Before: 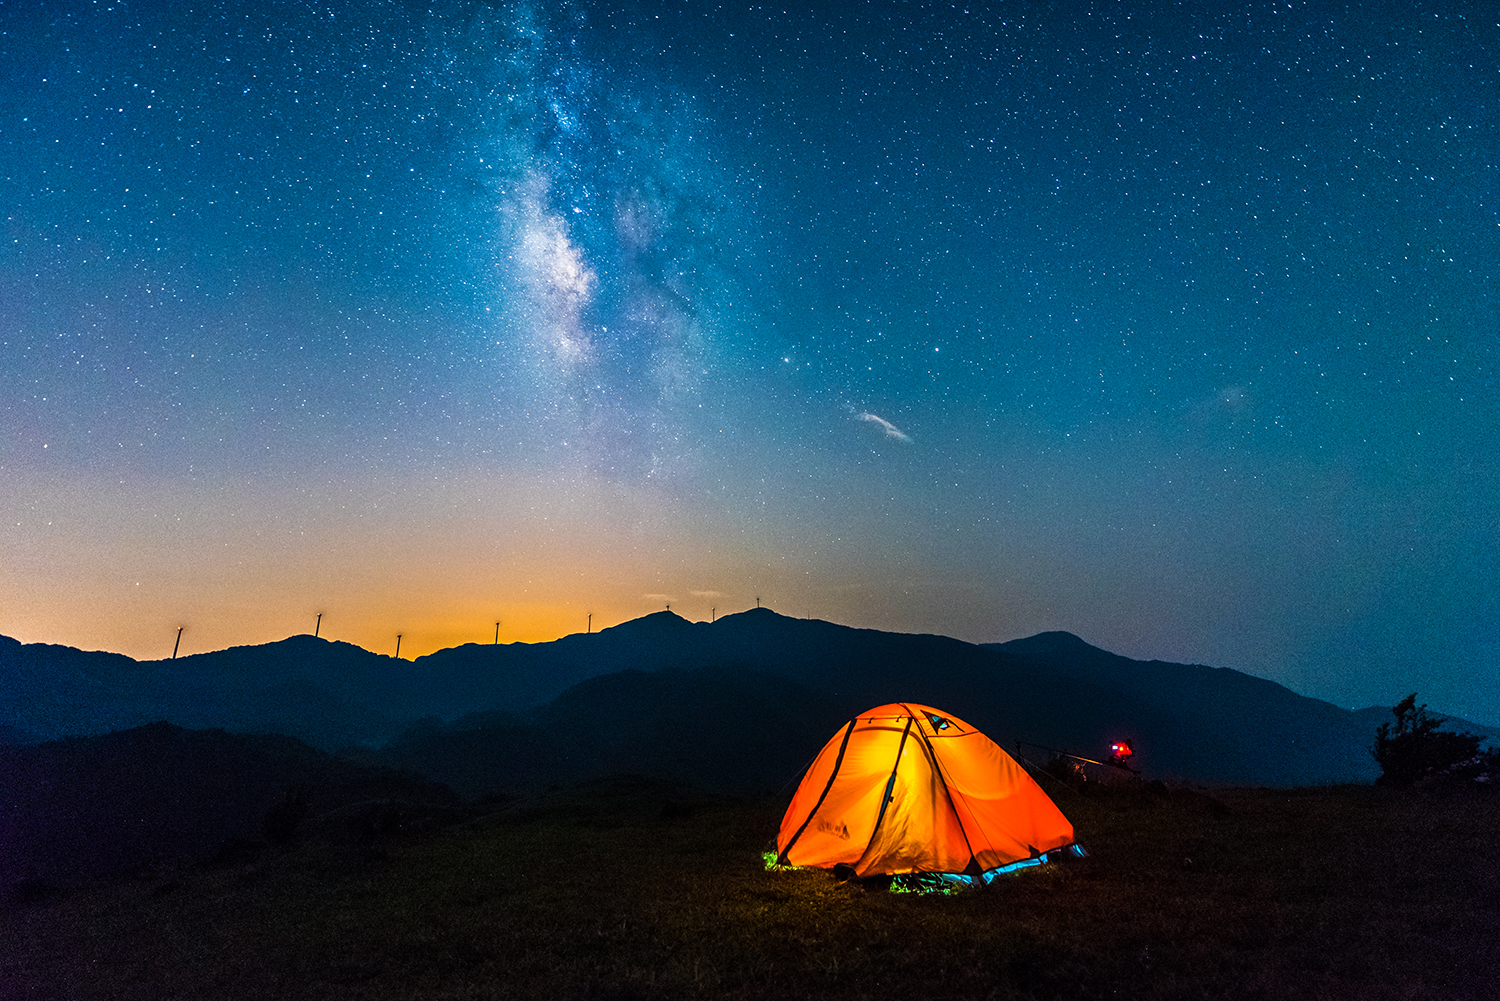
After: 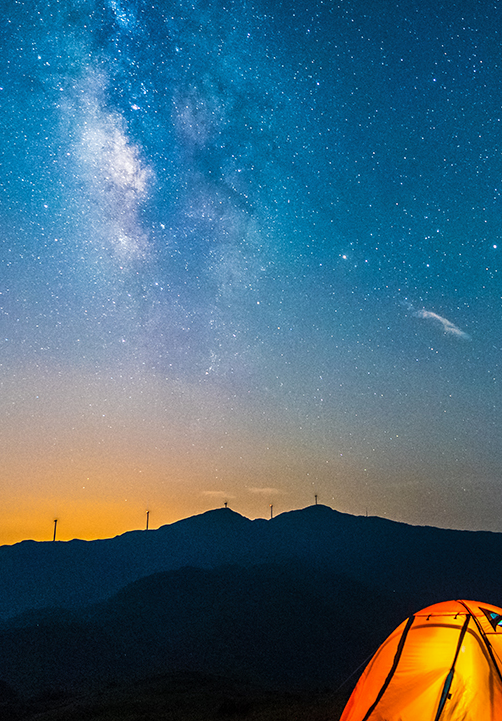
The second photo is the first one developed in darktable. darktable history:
tone equalizer: edges refinement/feathering 500, mask exposure compensation -1.57 EV, preserve details no
crop and rotate: left 29.501%, top 10.351%, right 36.974%, bottom 17.576%
shadows and highlights: radius 127.87, shadows 21.18, highlights -22.55, low approximation 0.01
